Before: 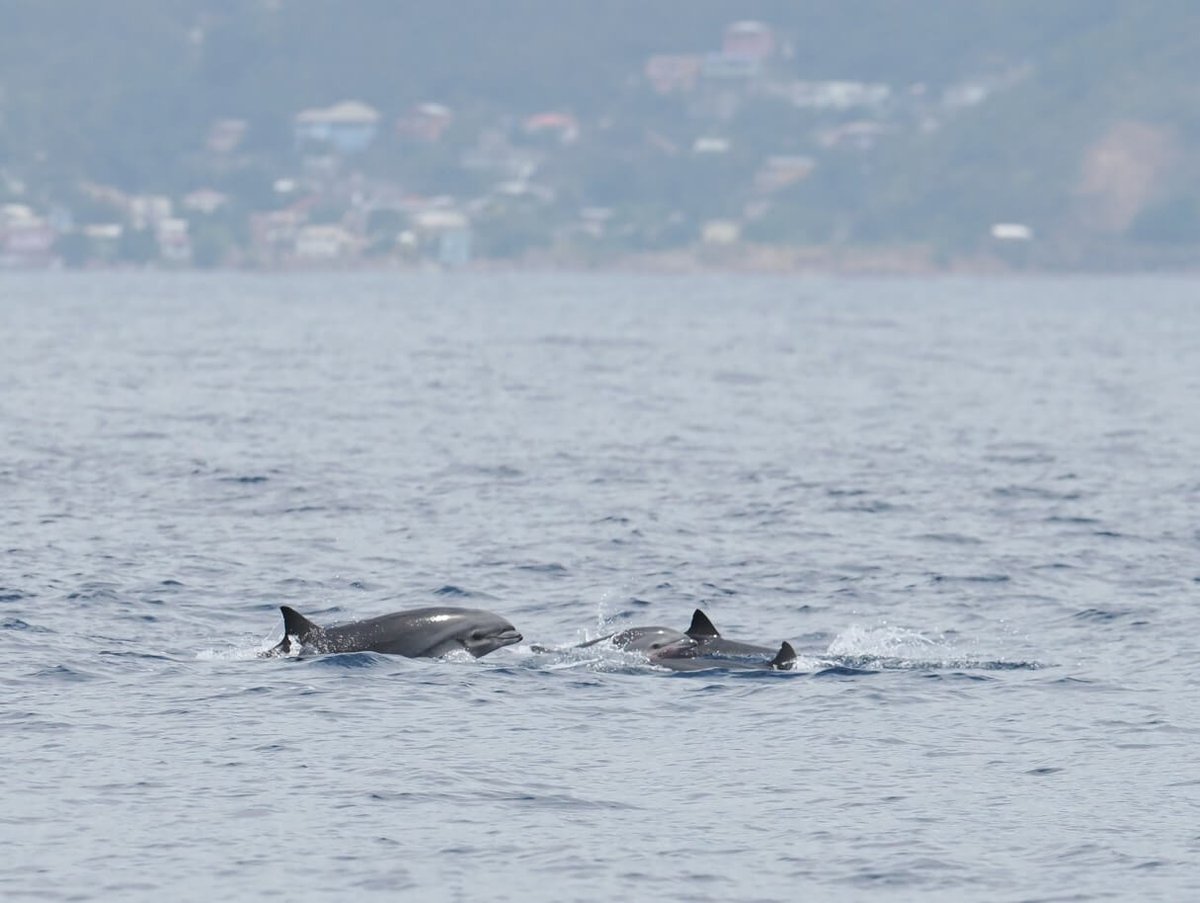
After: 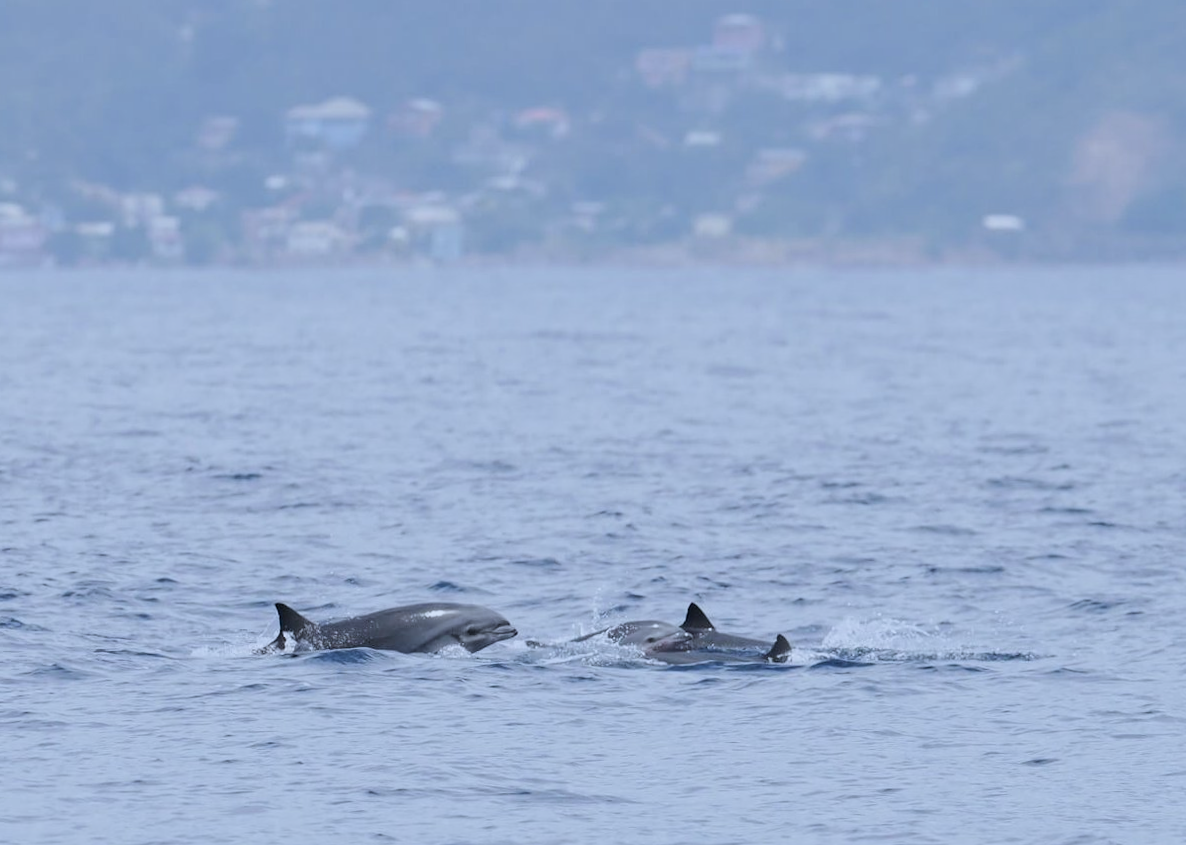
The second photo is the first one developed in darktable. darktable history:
rotate and perspective: rotation -0.45°, automatic cropping original format, crop left 0.008, crop right 0.992, crop top 0.012, crop bottom 0.988
crop and rotate: top 0%, bottom 5.097%
filmic rgb: black relative exposure -14.19 EV, white relative exposure 3.39 EV, hardness 7.89, preserve chrominance max RGB
white balance: red 0.926, green 1.003, blue 1.133
